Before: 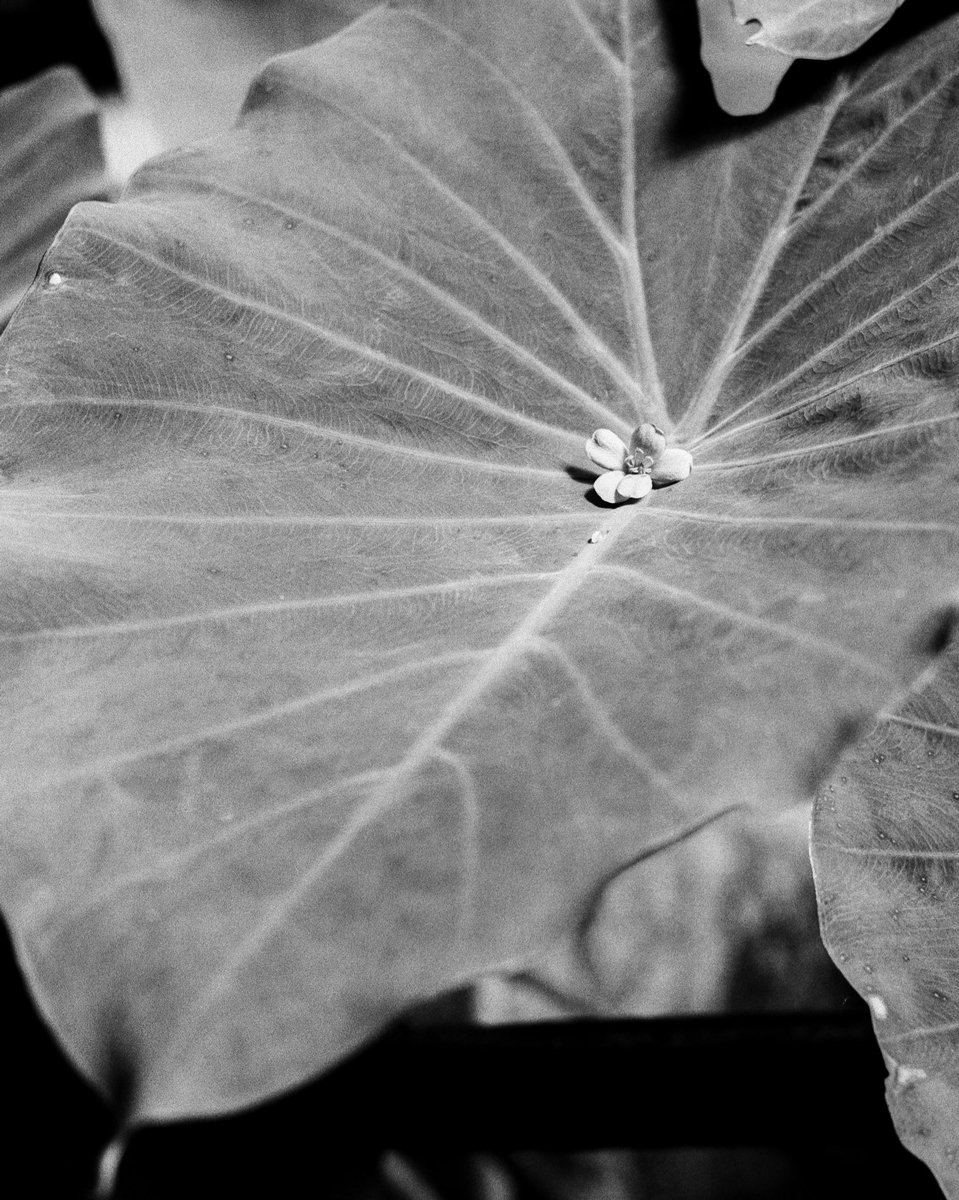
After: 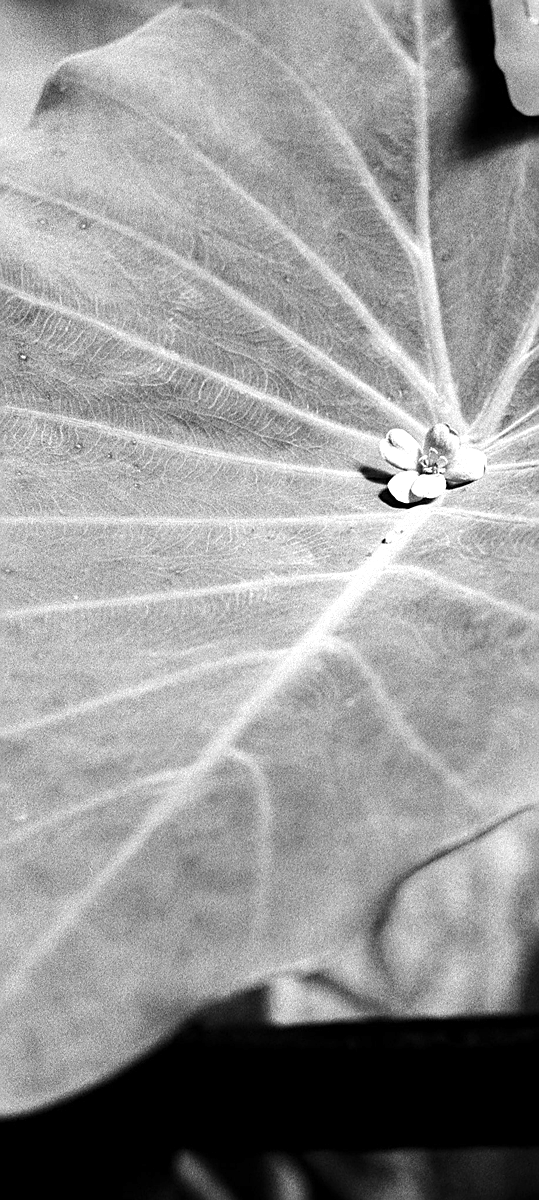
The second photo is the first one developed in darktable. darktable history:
crop: left 21.496%, right 22.254%
exposure: exposure 0.6 EV, compensate highlight preservation false
sharpen: on, module defaults
